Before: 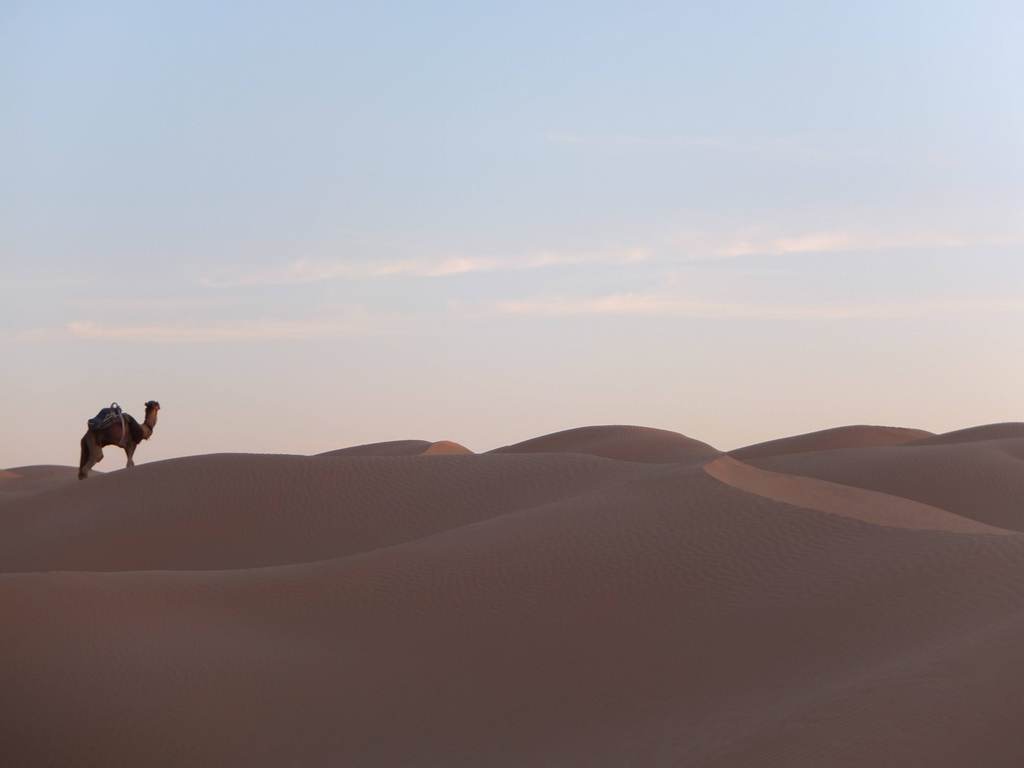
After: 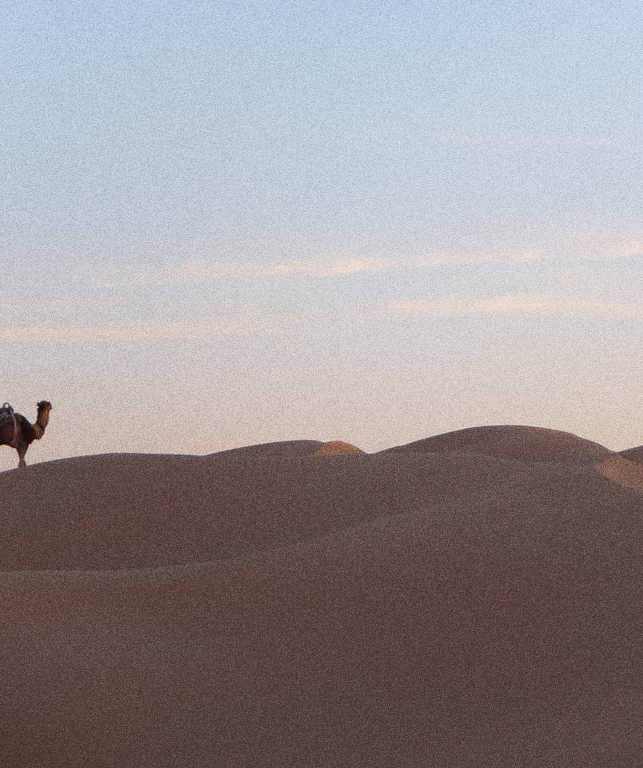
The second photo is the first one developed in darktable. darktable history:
crop: left 10.644%, right 26.528%
grain: strength 49.07%
